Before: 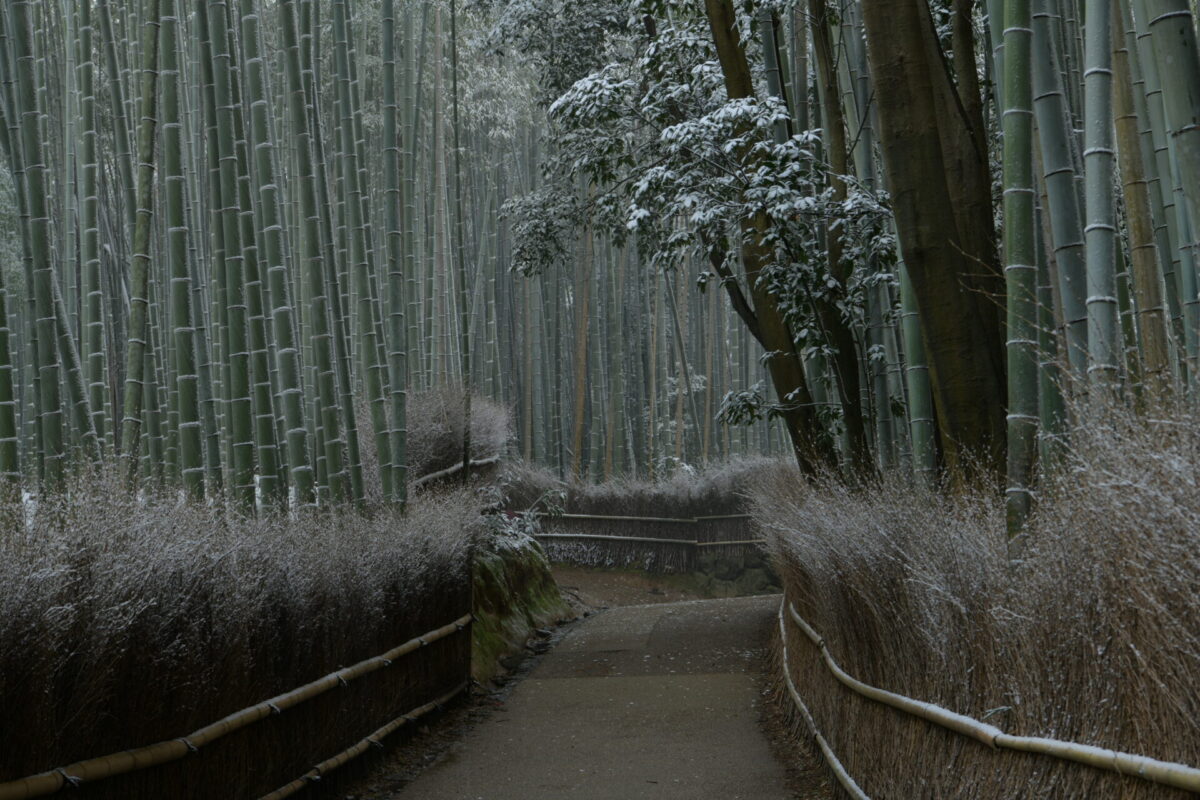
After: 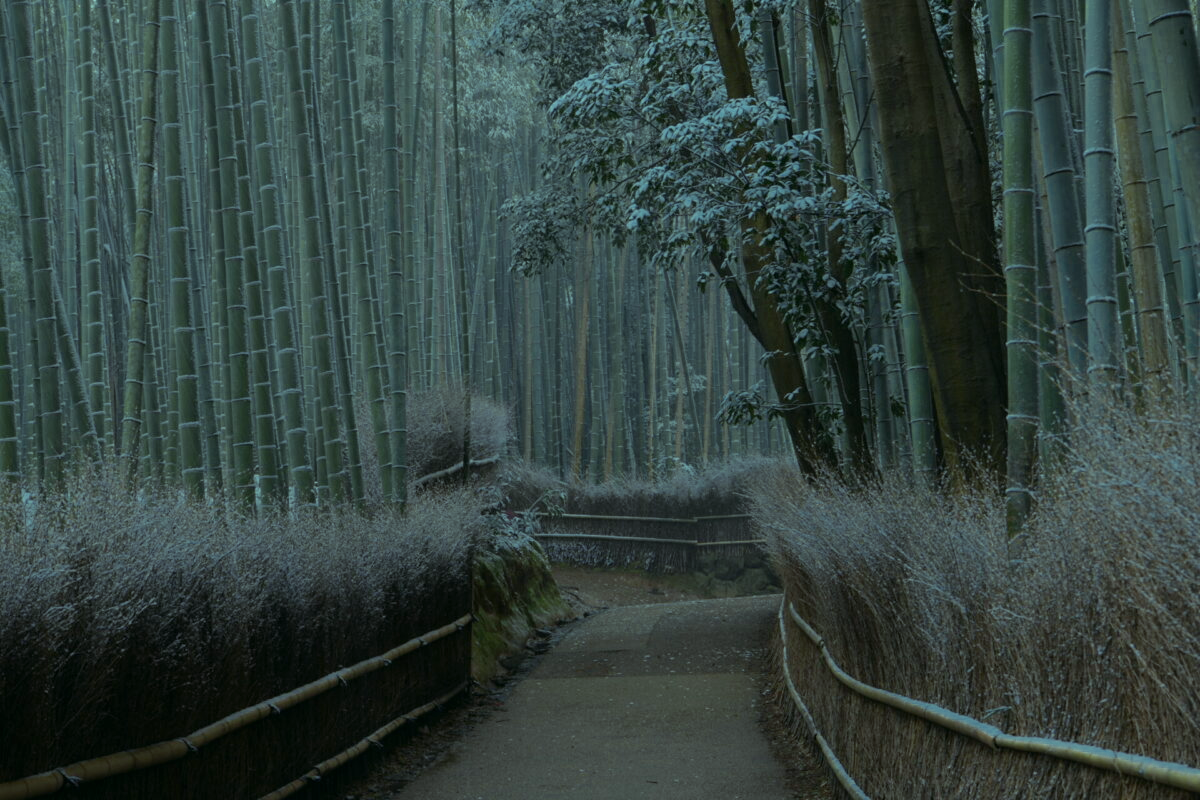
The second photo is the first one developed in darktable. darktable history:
color zones: curves: ch0 [(0, 0.497) (0.143, 0.5) (0.286, 0.5) (0.429, 0.483) (0.571, 0.116) (0.714, -0.006) (0.857, 0.28) (1, 0.497)]
exposure: compensate highlight preservation false
color balance: mode lift, gamma, gain (sRGB), lift [0.997, 0.979, 1.021, 1.011], gamma [1, 1.084, 0.916, 0.998], gain [1, 0.87, 1.13, 1.101], contrast 4.55%, contrast fulcrum 38.24%, output saturation 104.09%
